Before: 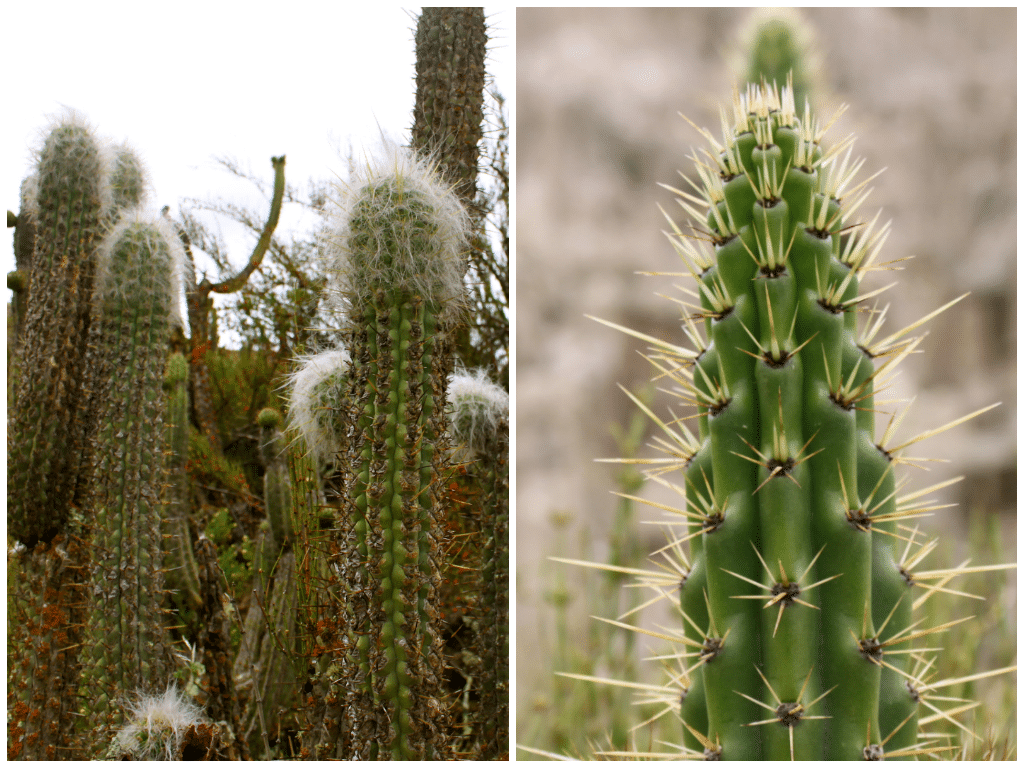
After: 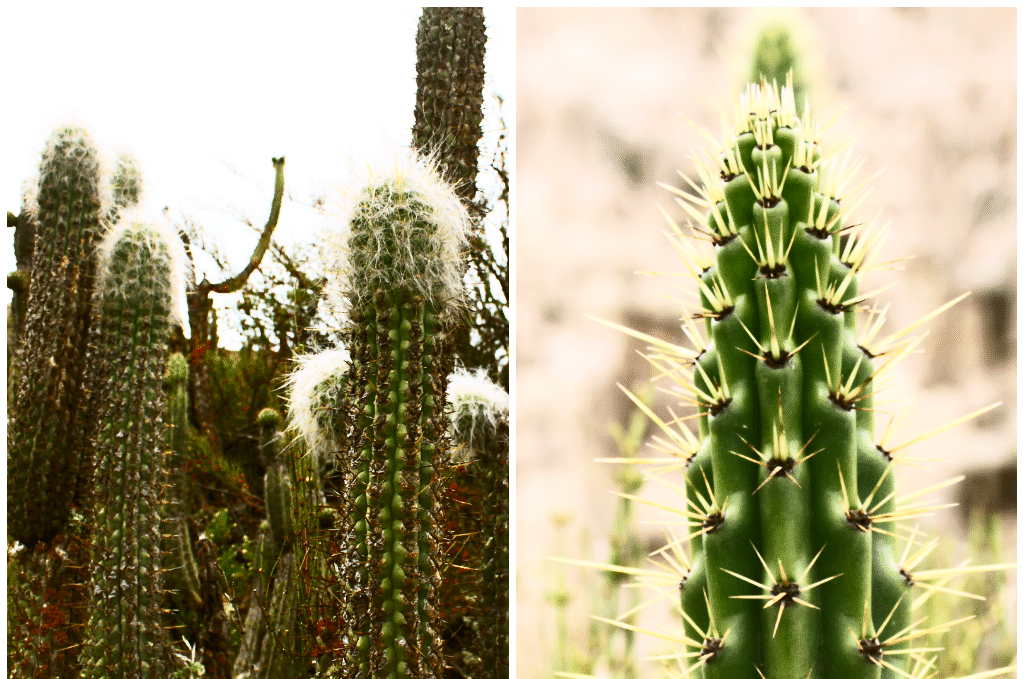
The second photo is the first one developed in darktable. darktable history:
crop and rotate: top 0%, bottom 11.549%
velvia: on, module defaults
contrast brightness saturation: contrast 0.629, brightness 0.327, saturation 0.137
